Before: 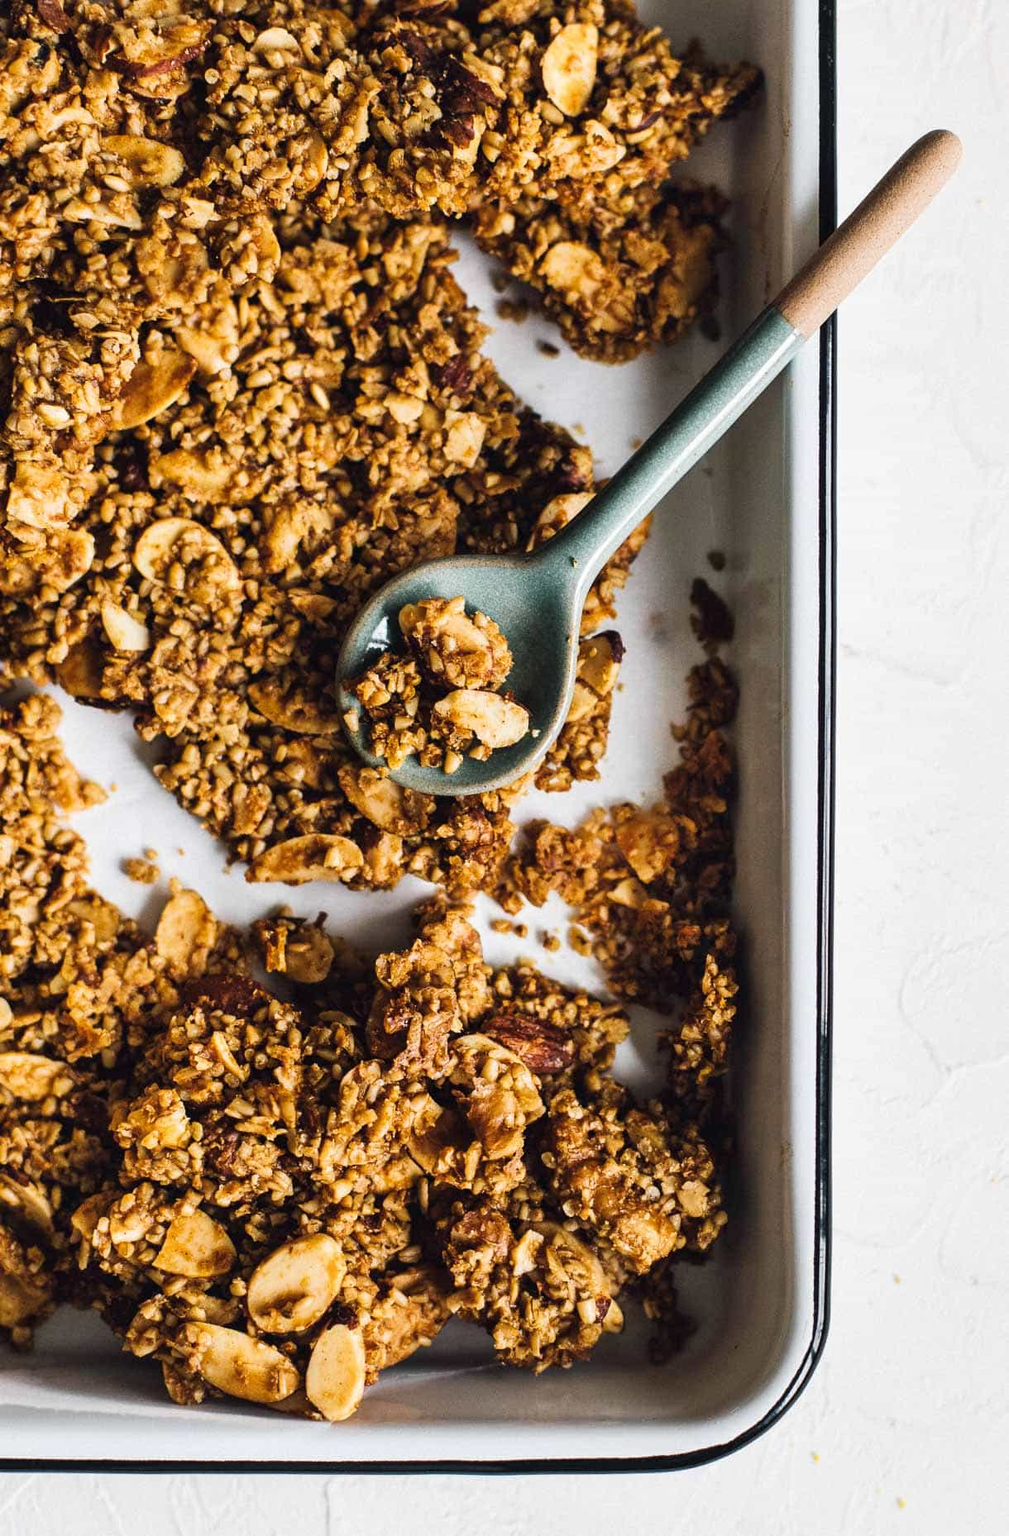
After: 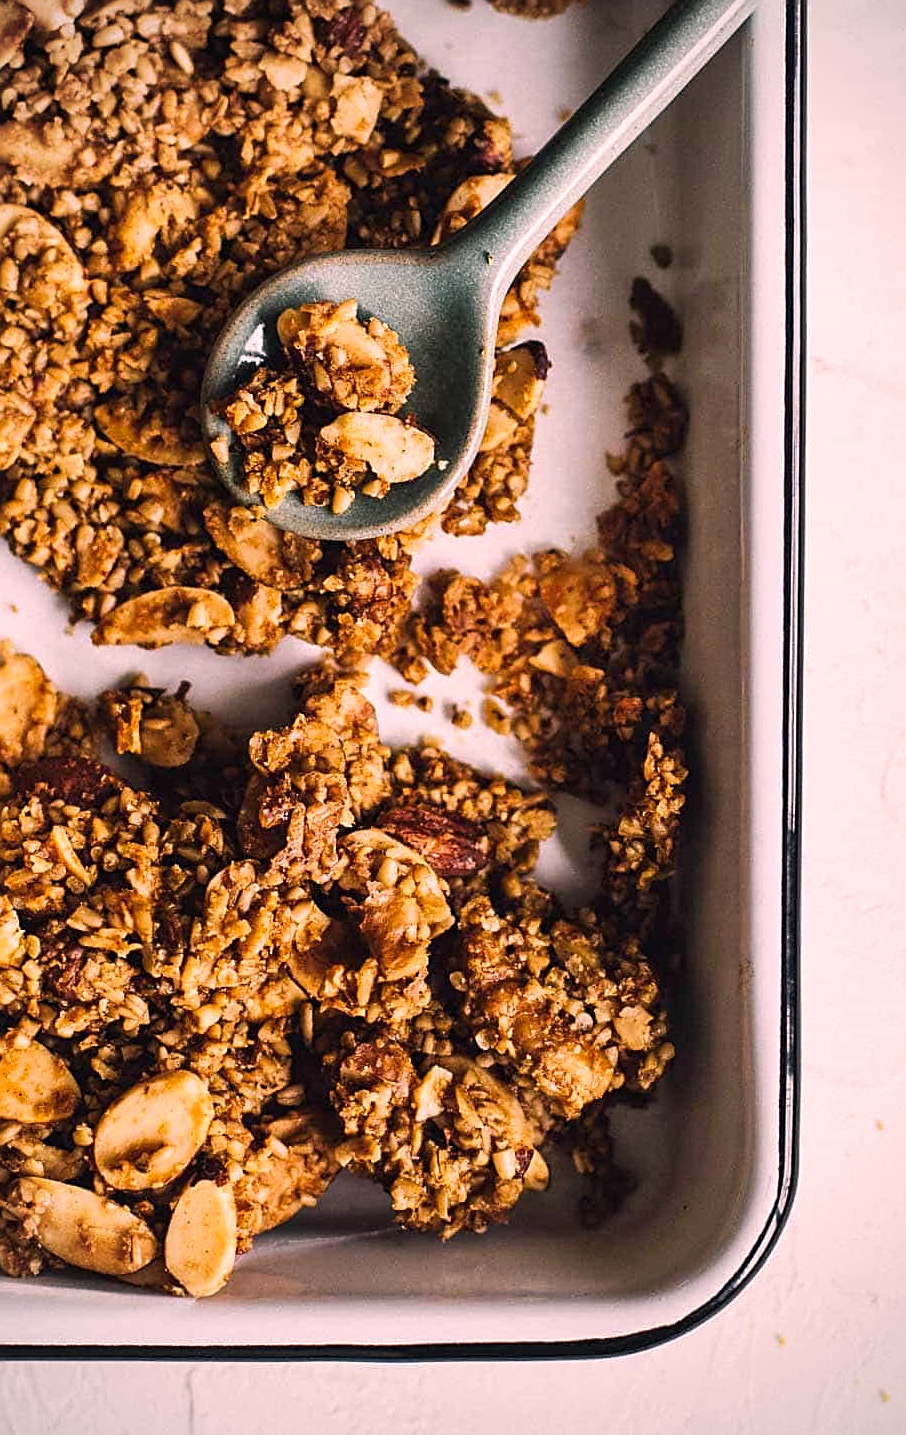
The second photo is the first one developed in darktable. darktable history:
sharpen: on, module defaults
color correction: highlights a* 14.71, highlights b* 4.74
vignetting: fall-off radius 60.82%
crop: left 16.832%, top 22.76%, right 8.825%
tone equalizer: edges refinement/feathering 500, mask exposure compensation -1.57 EV, preserve details no
